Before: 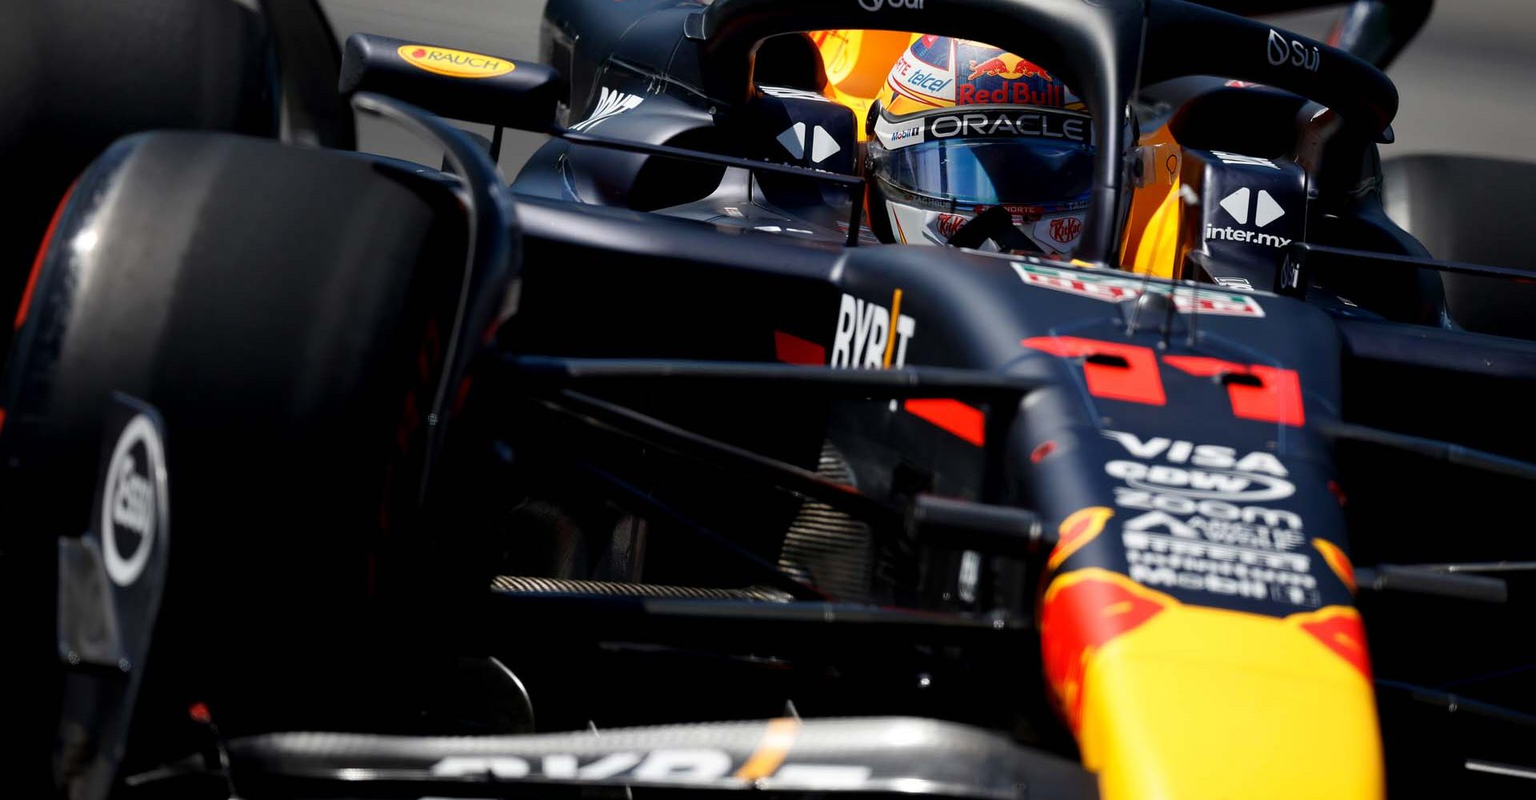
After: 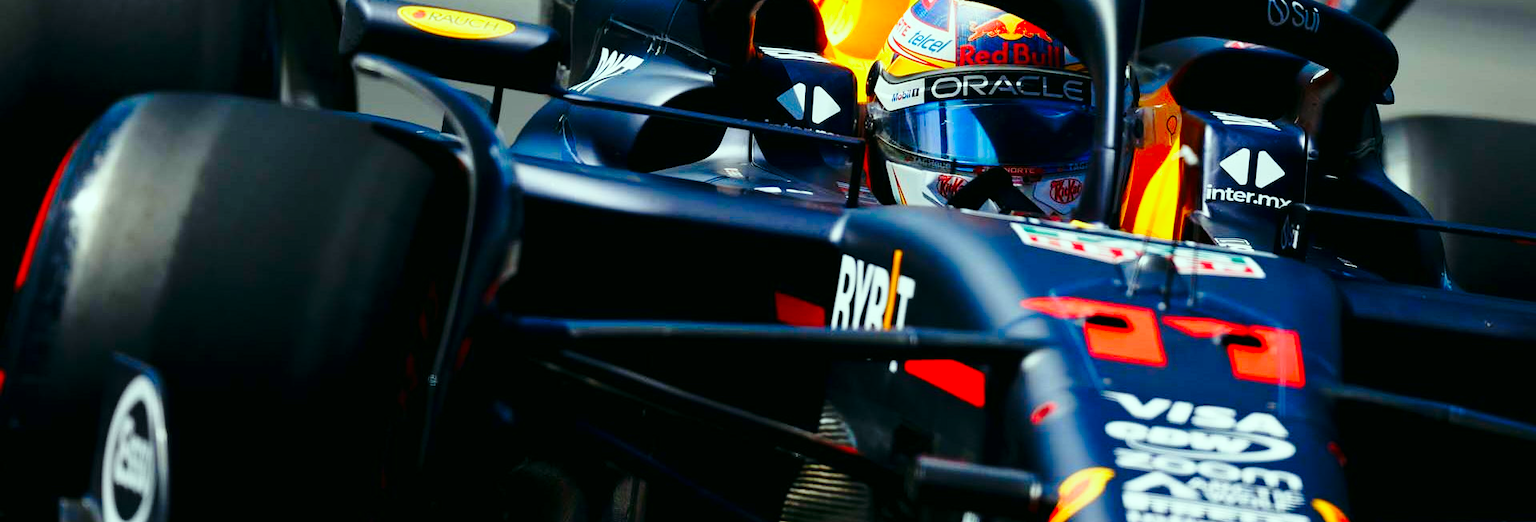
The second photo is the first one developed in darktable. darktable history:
crop and rotate: top 4.926%, bottom 29.714%
color correction: highlights a* -7.65, highlights b* 0.941, shadows a* -3.63, saturation 1.44
base curve: curves: ch0 [(0, 0) (0.028, 0.03) (0.121, 0.232) (0.46, 0.748) (0.859, 0.968) (1, 1)], preserve colors none
